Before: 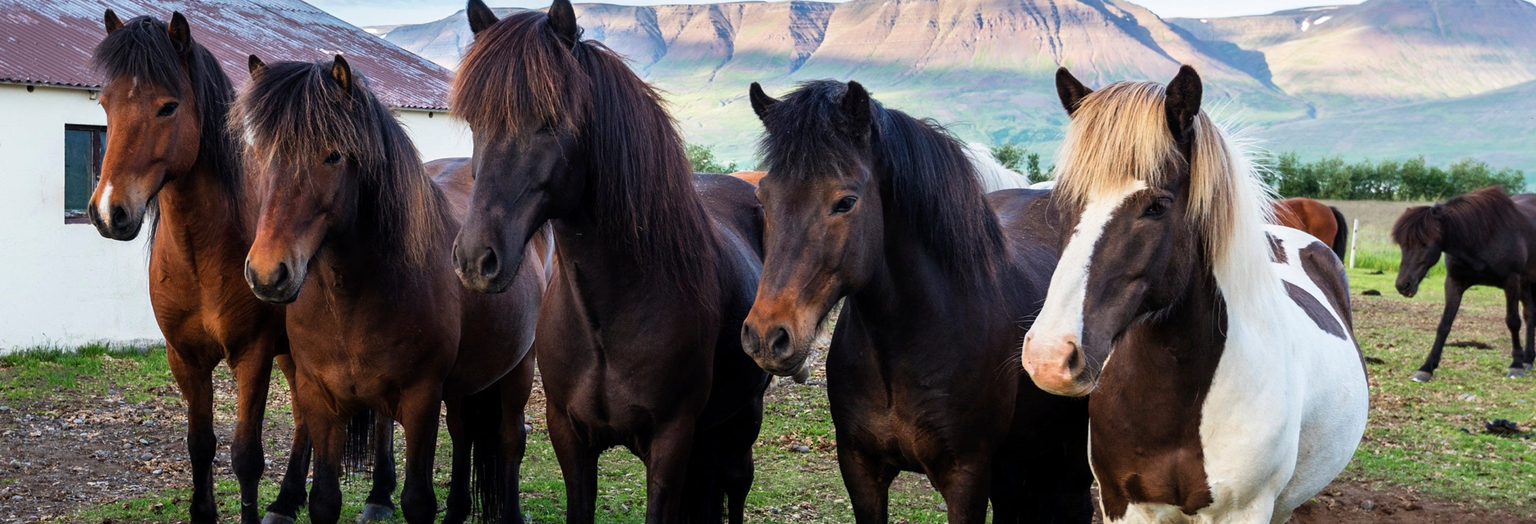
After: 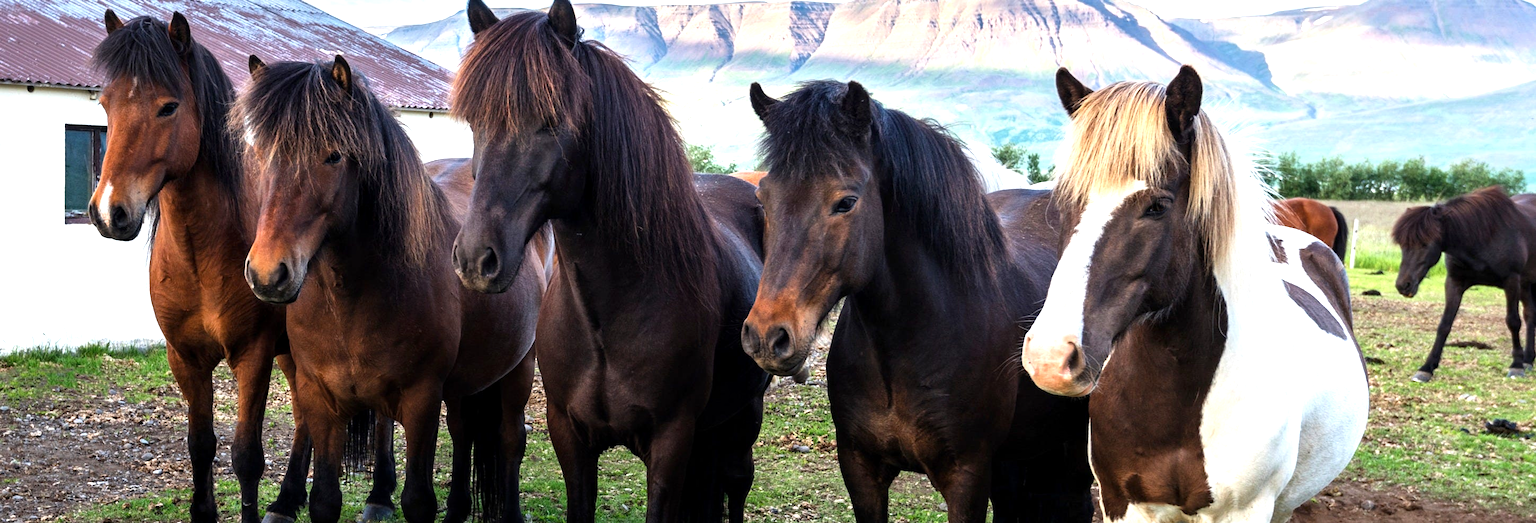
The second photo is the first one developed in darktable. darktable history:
tone equalizer: -8 EV -0.728 EV, -7 EV -0.7 EV, -6 EV -0.619 EV, -5 EV -0.415 EV, -3 EV 0.386 EV, -2 EV 0.6 EV, -1 EV 0.688 EV, +0 EV 0.78 EV, smoothing diameter 24.78%, edges refinement/feathering 6.89, preserve details guided filter
contrast equalizer: octaves 7, y [[0.535, 0.543, 0.548, 0.548, 0.542, 0.532], [0.5 ×6], [0.5 ×6], [0 ×6], [0 ×6]], mix 0.202
